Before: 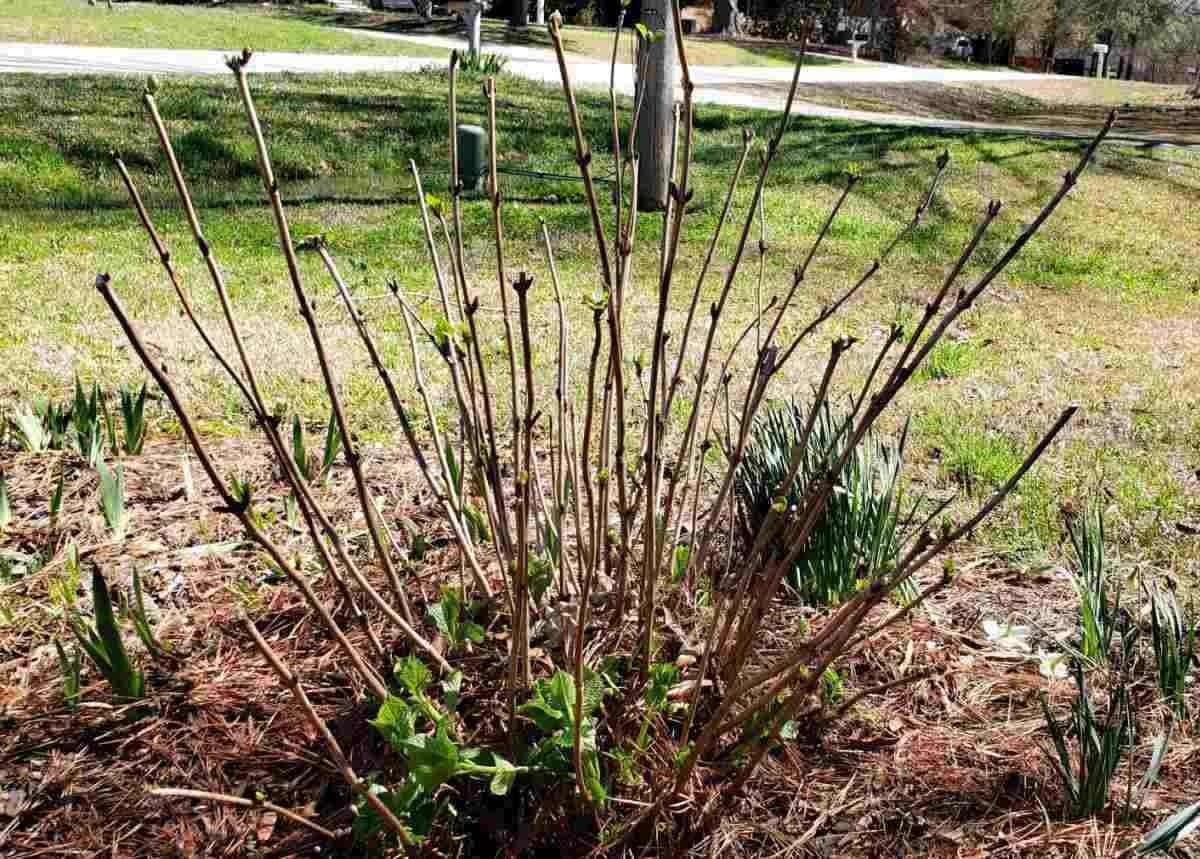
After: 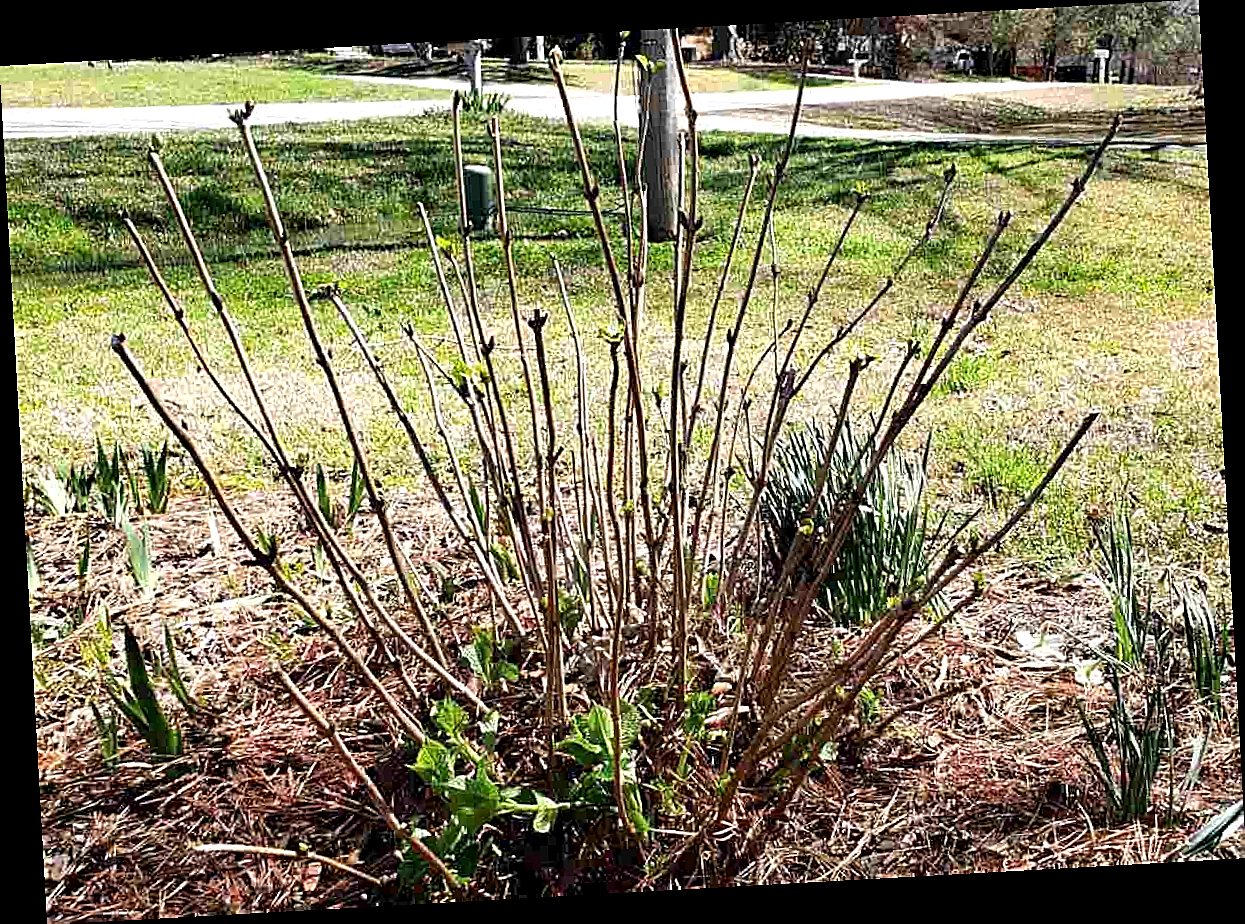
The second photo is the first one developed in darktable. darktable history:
rotate and perspective: rotation -3.18°, automatic cropping off
exposure: black level correction 0.001, exposure 0.3 EV, compensate highlight preservation false
sharpen: radius 1.685, amount 1.294
